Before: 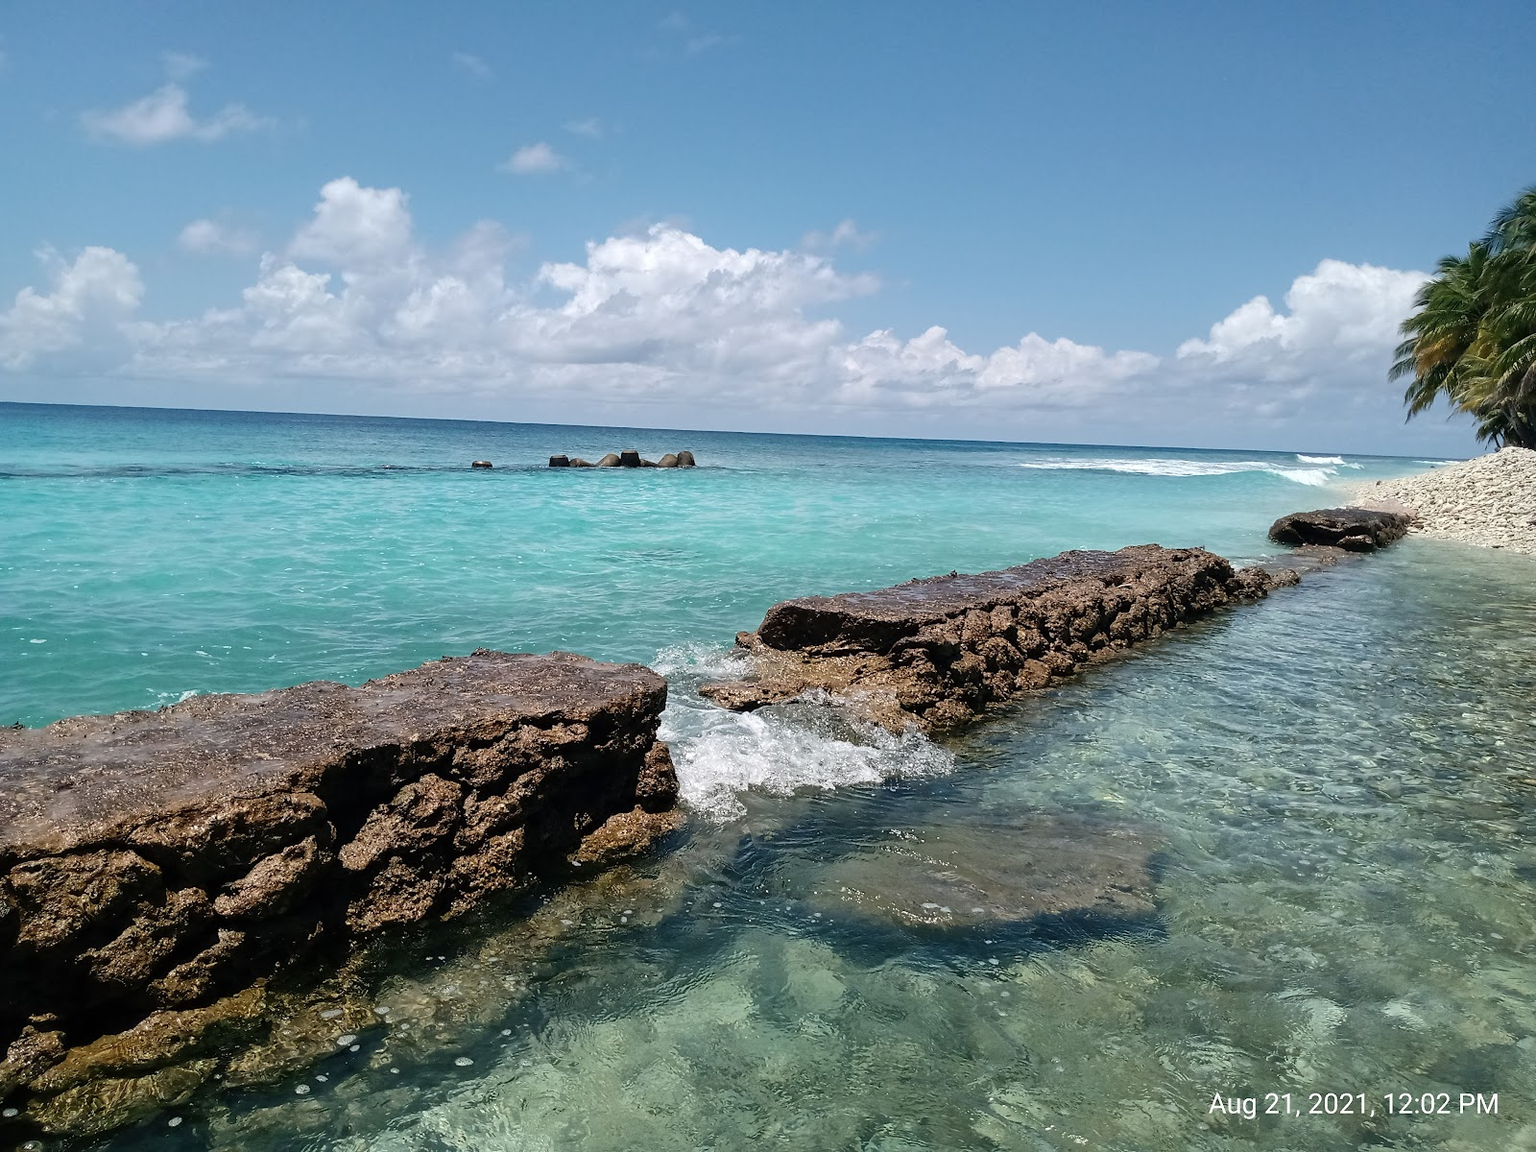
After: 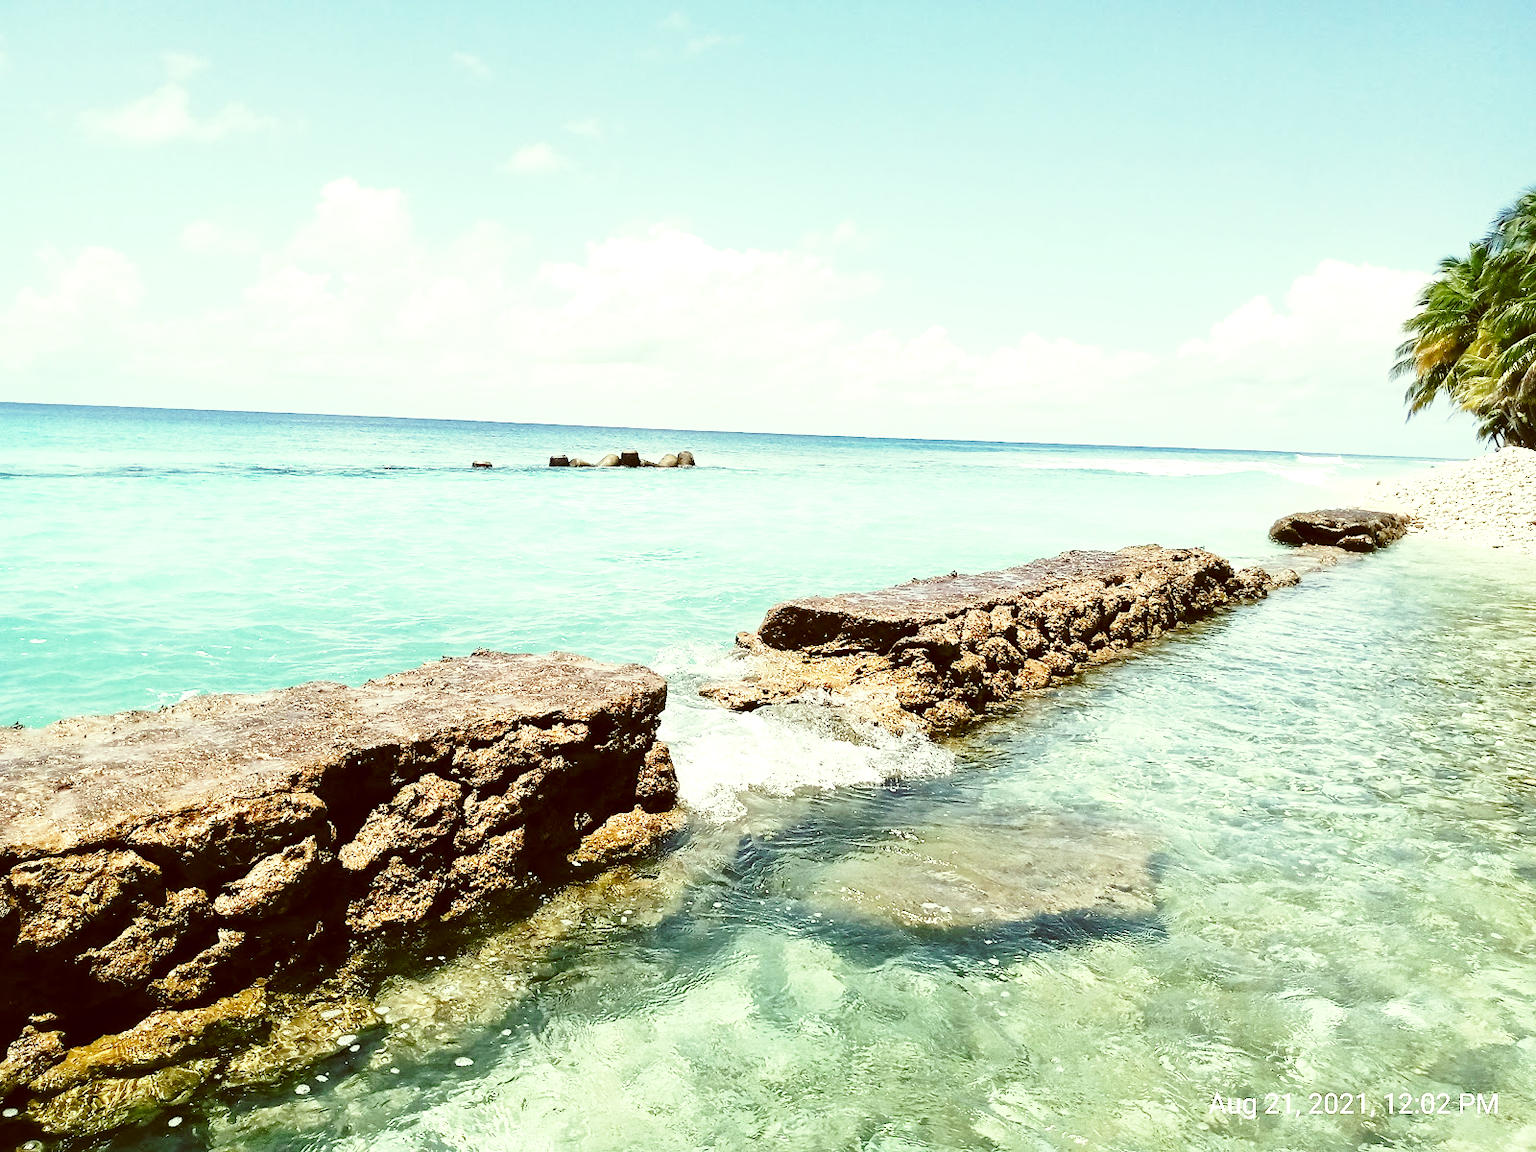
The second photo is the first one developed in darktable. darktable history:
base curve: curves: ch0 [(0, 0) (0.028, 0.03) (0.121, 0.232) (0.46, 0.748) (0.859, 0.968) (1, 1)], preserve colors none
exposure: exposure 1.137 EV, compensate highlight preservation false
color correction: highlights a* -5.4, highlights b* 9.8, shadows a* 9.6, shadows b* 24.46
